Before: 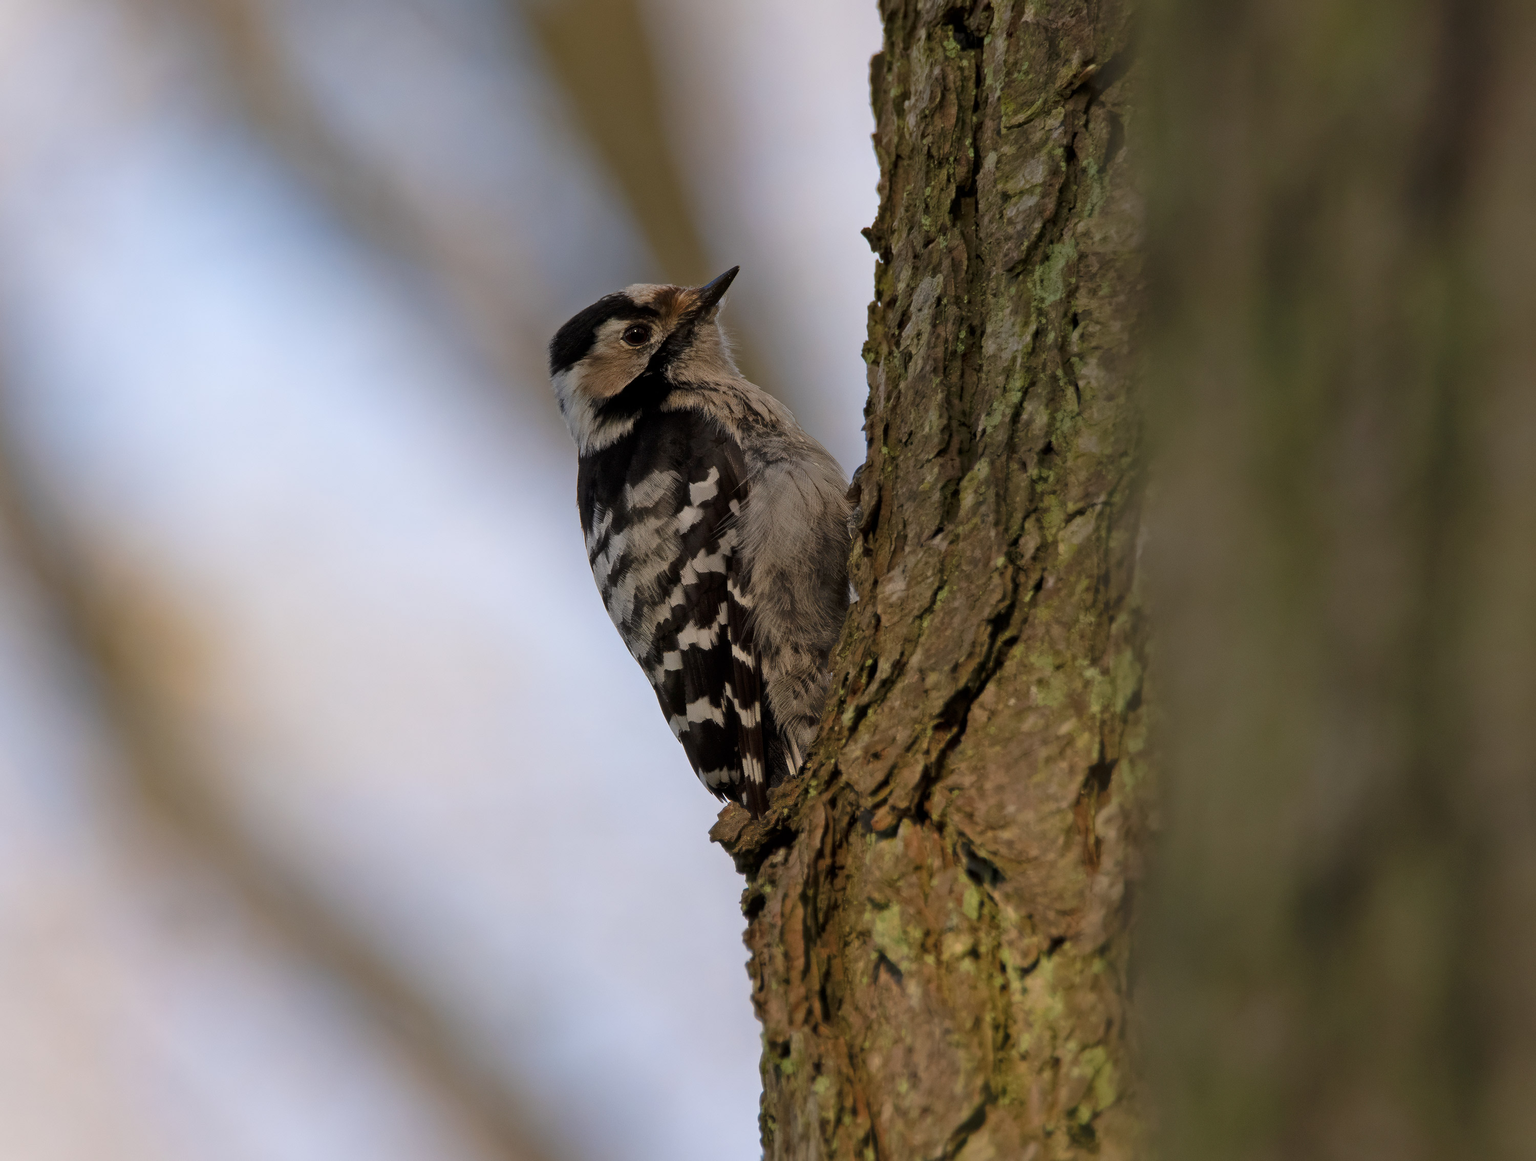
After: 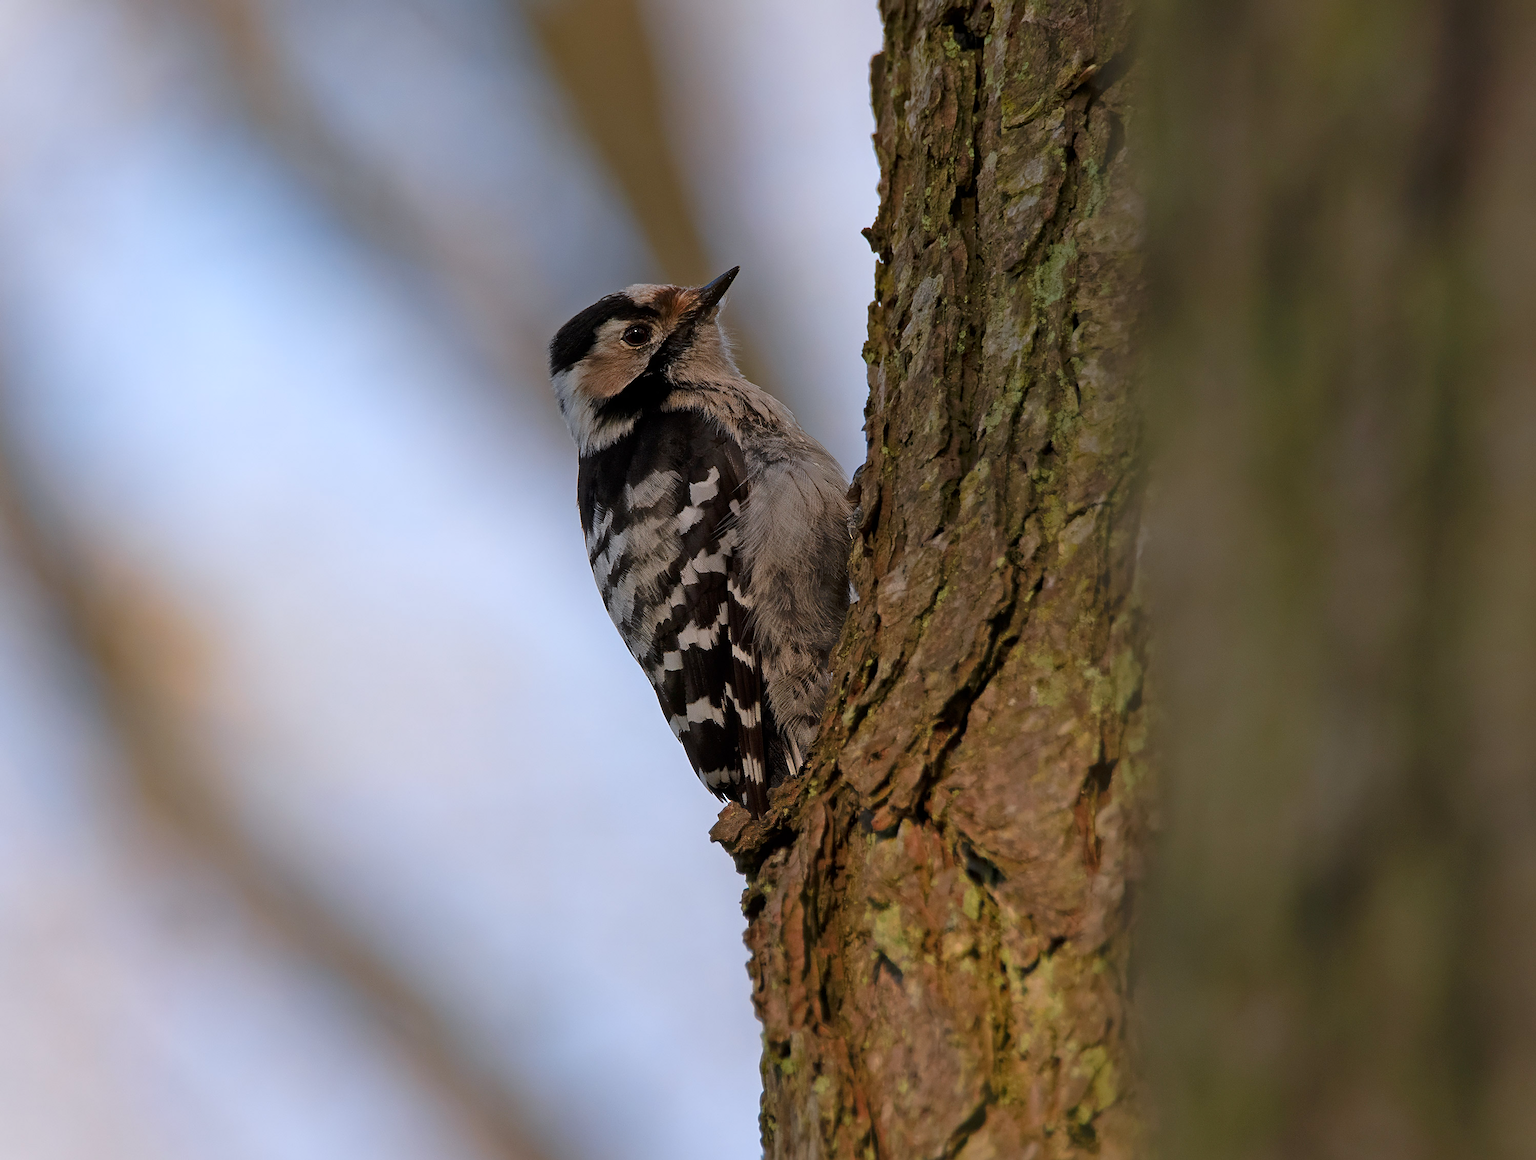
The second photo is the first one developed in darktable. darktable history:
sharpen: on, module defaults
color correction: highlights a* -0.669, highlights b* -8.54
color zones: curves: ch1 [(0.24, 0.629) (0.75, 0.5)]; ch2 [(0.255, 0.454) (0.745, 0.491)]
